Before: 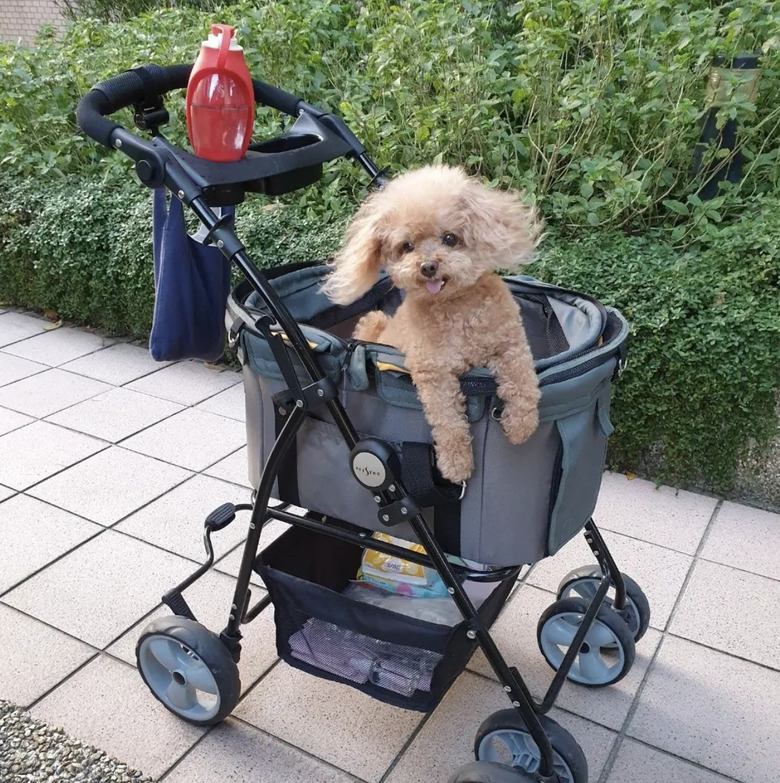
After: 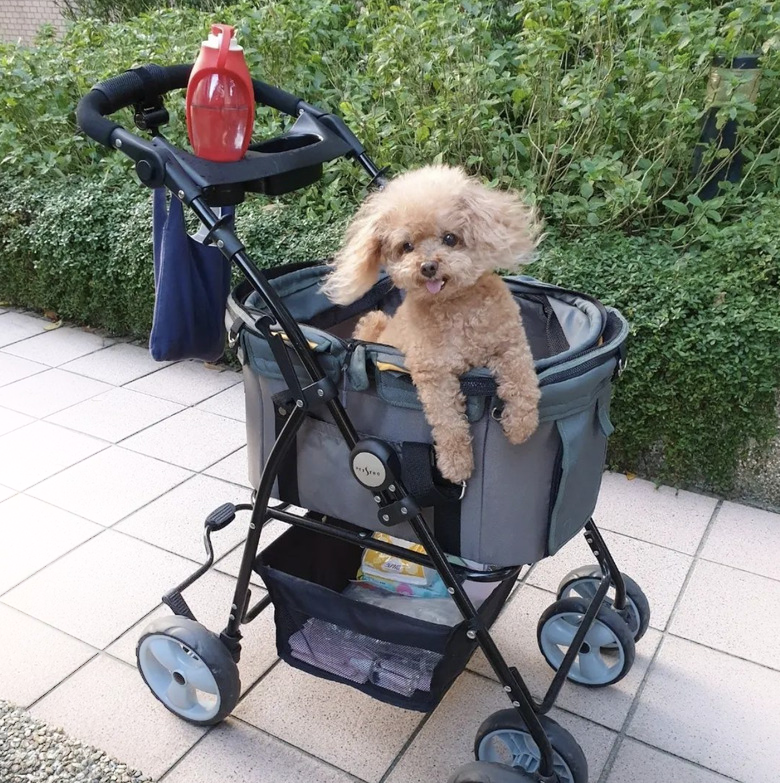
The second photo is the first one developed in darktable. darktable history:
shadows and highlights: shadows -21.22, highlights 99.92, highlights color adjustment 73.12%, soften with gaussian
